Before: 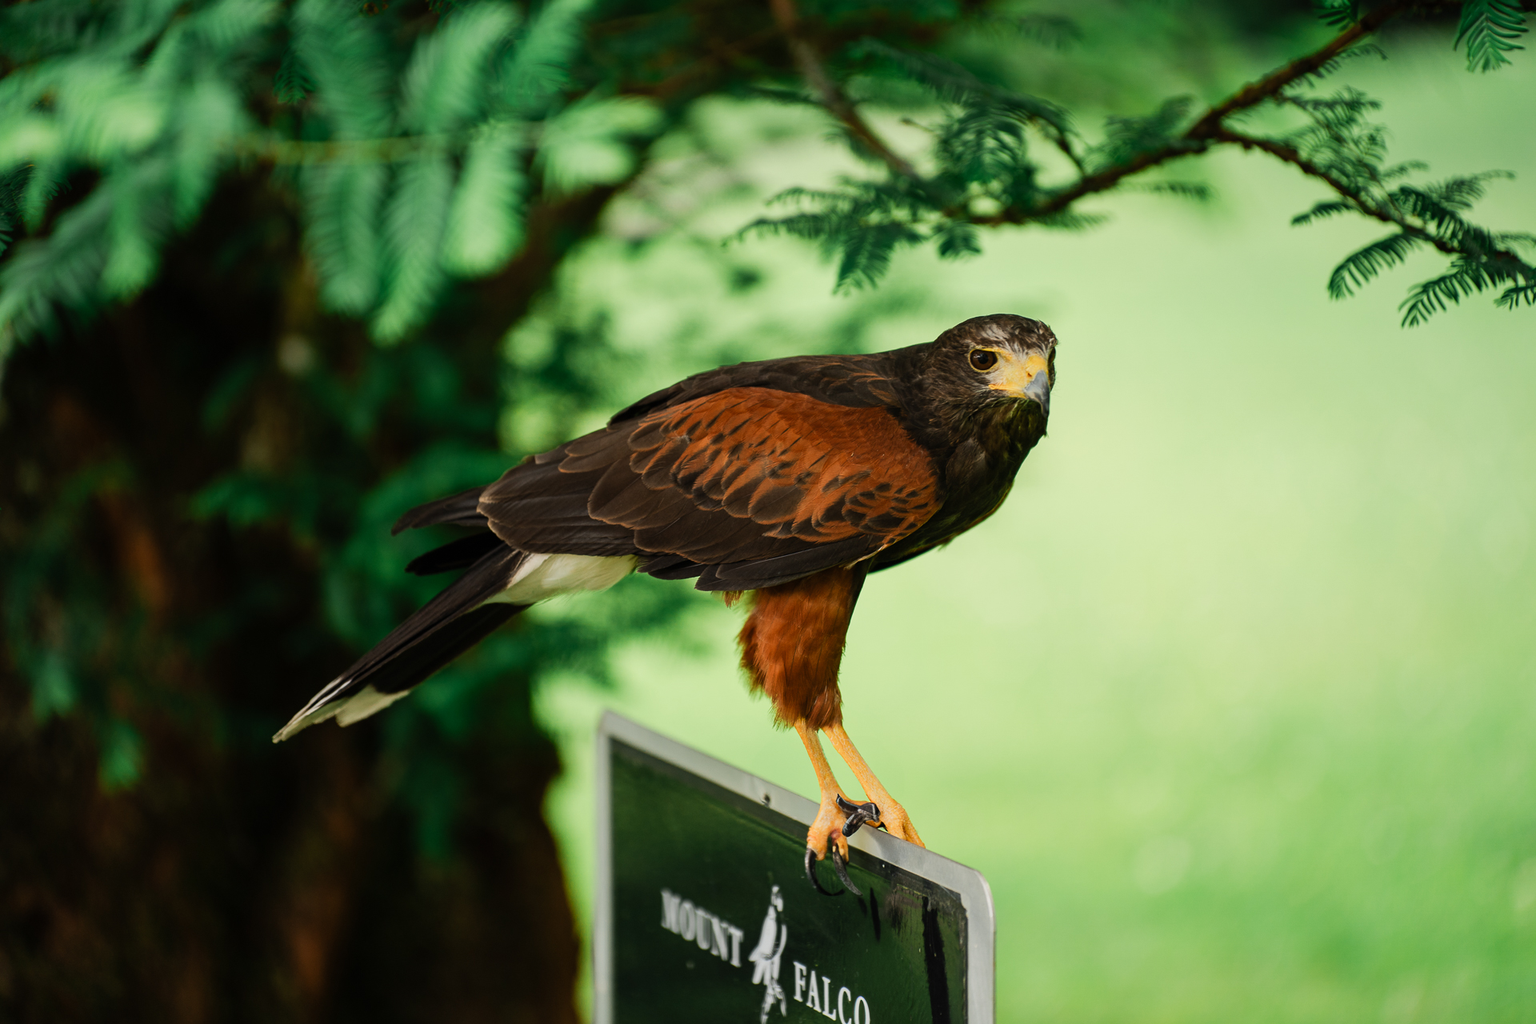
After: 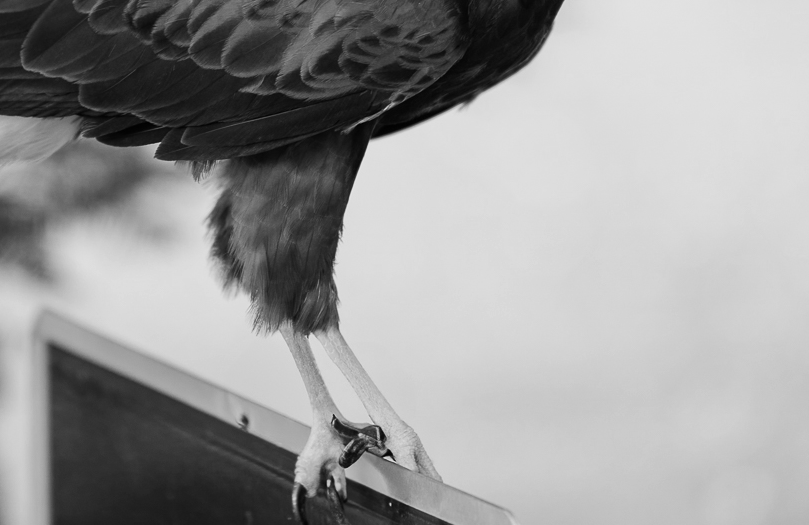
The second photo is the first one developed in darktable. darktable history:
crop: left 37.221%, top 45.169%, right 20.63%, bottom 13.777%
monochrome: a 32, b 64, size 2.3, highlights 1
color zones: curves: ch1 [(0, 0.513) (0.143, 0.524) (0.286, 0.511) (0.429, 0.506) (0.571, 0.503) (0.714, 0.503) (0.857, 0.508) (1, 0.513)]
